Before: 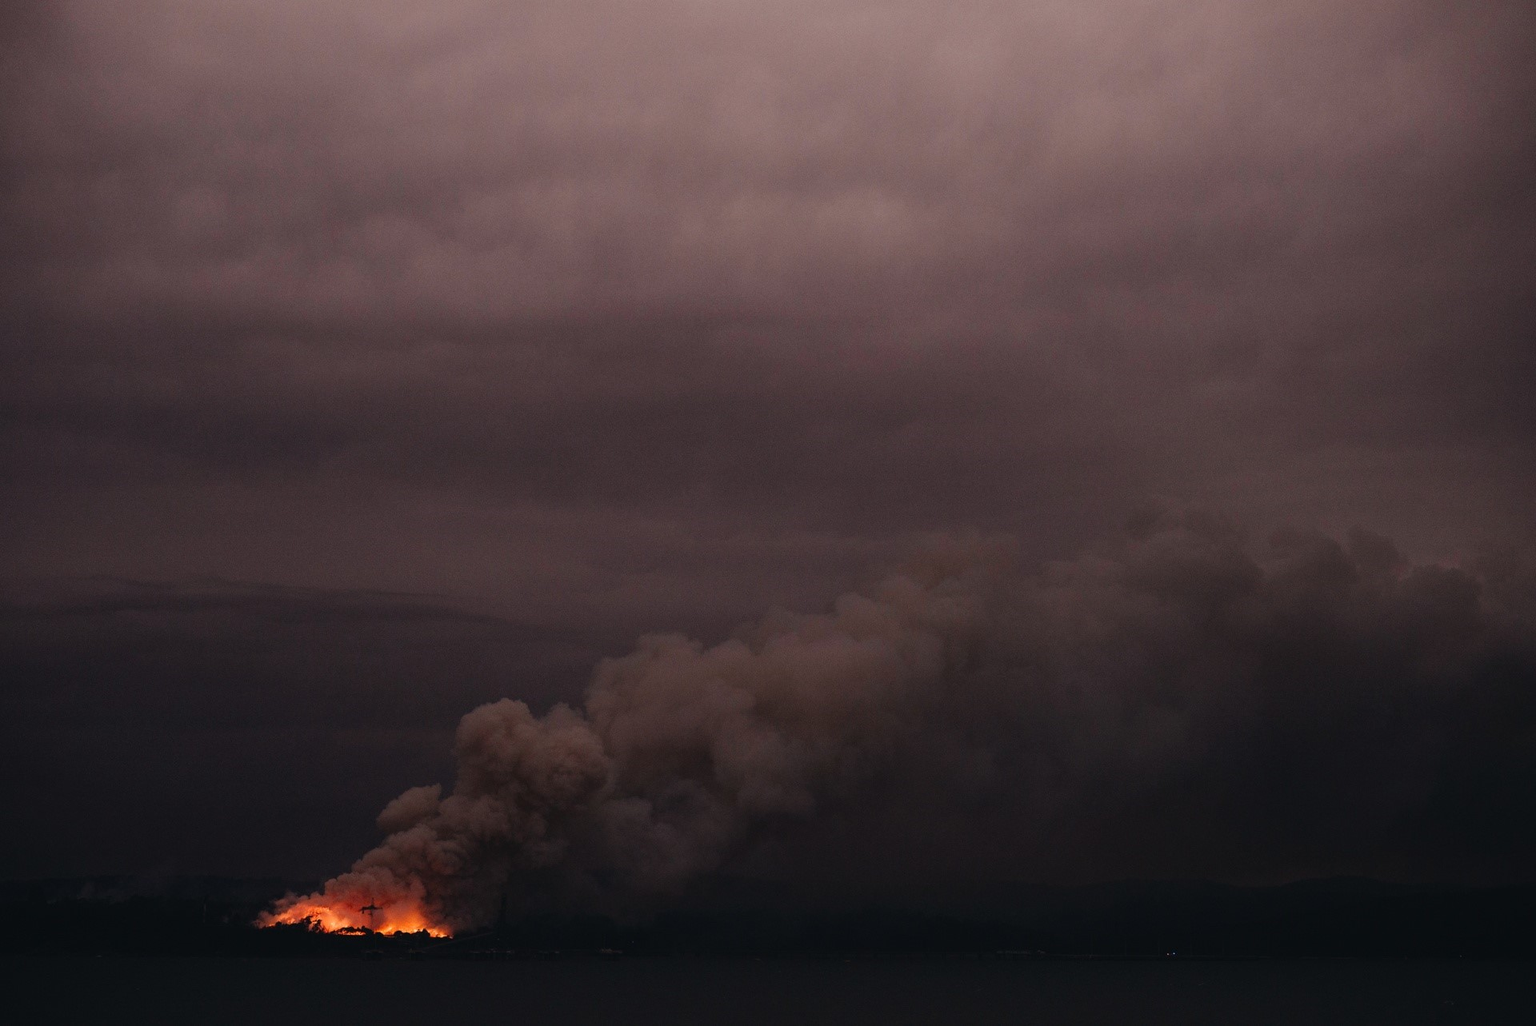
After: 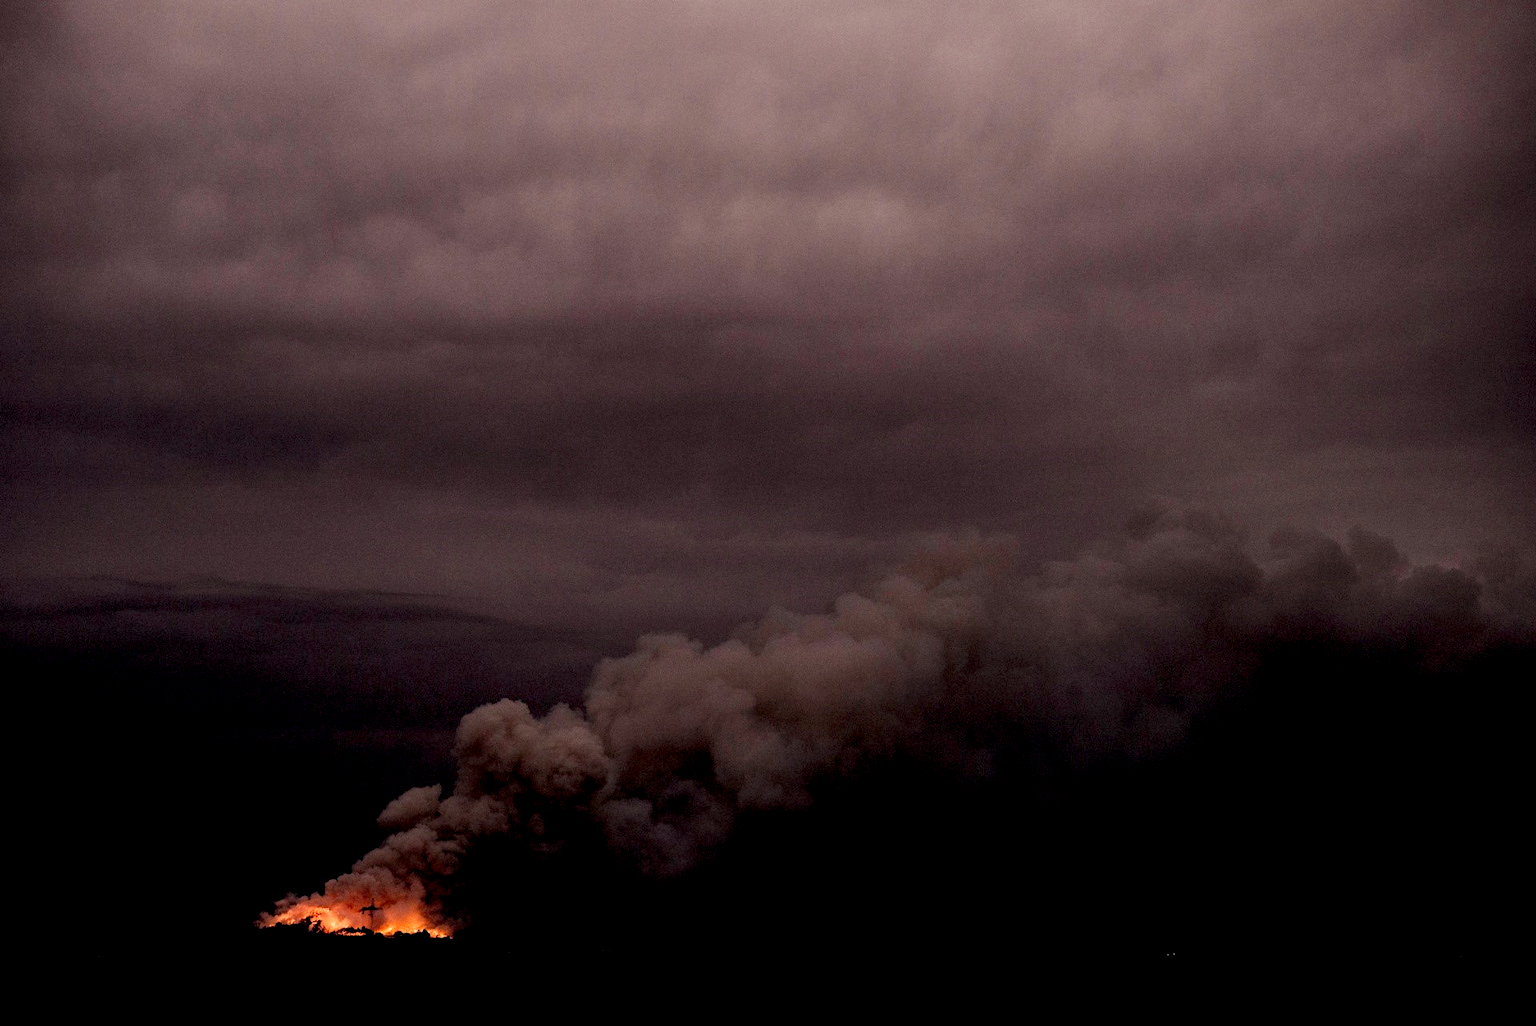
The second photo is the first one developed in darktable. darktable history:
exposure: black level correction 0.012, compensate highlight preservation false
white balance: emerald 1
local contrast: highlights 60%, shadows 60%, detail 160%
